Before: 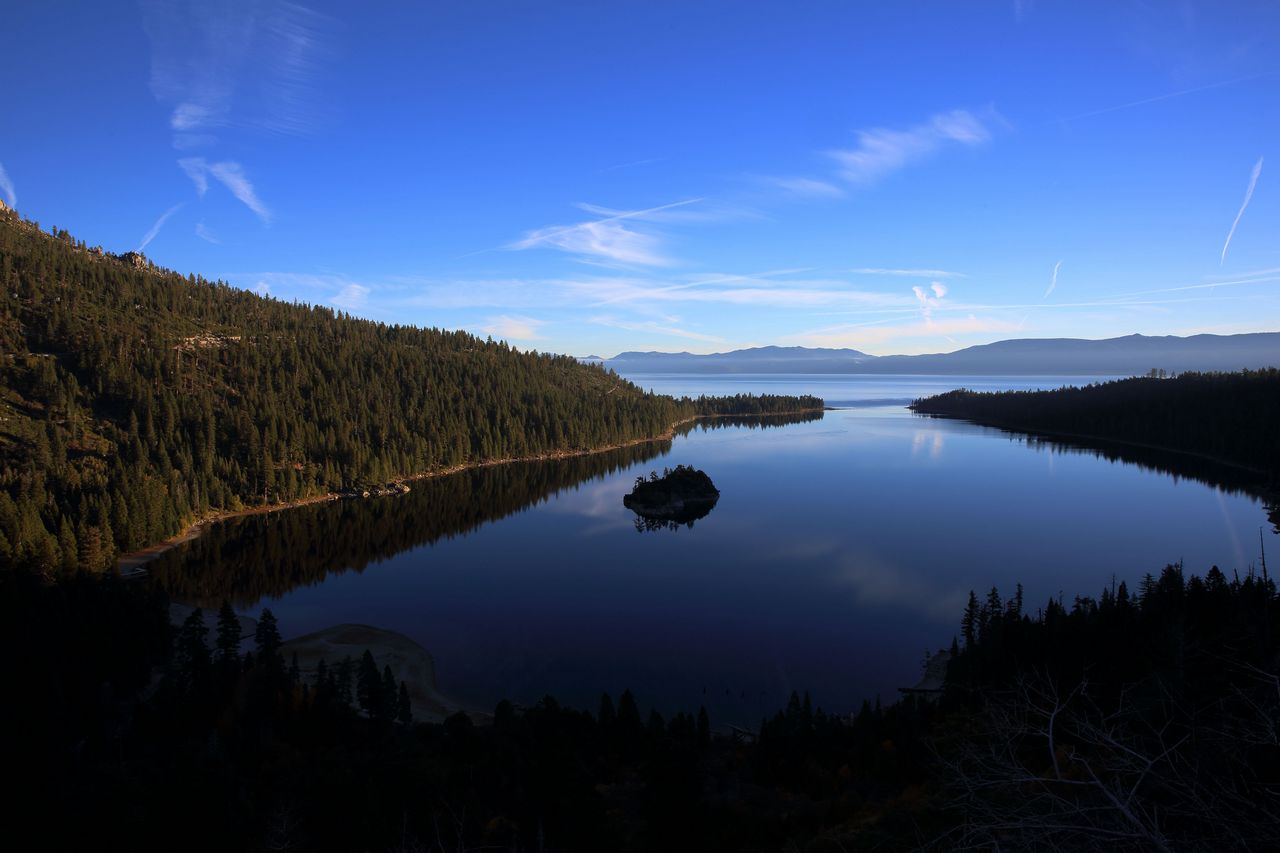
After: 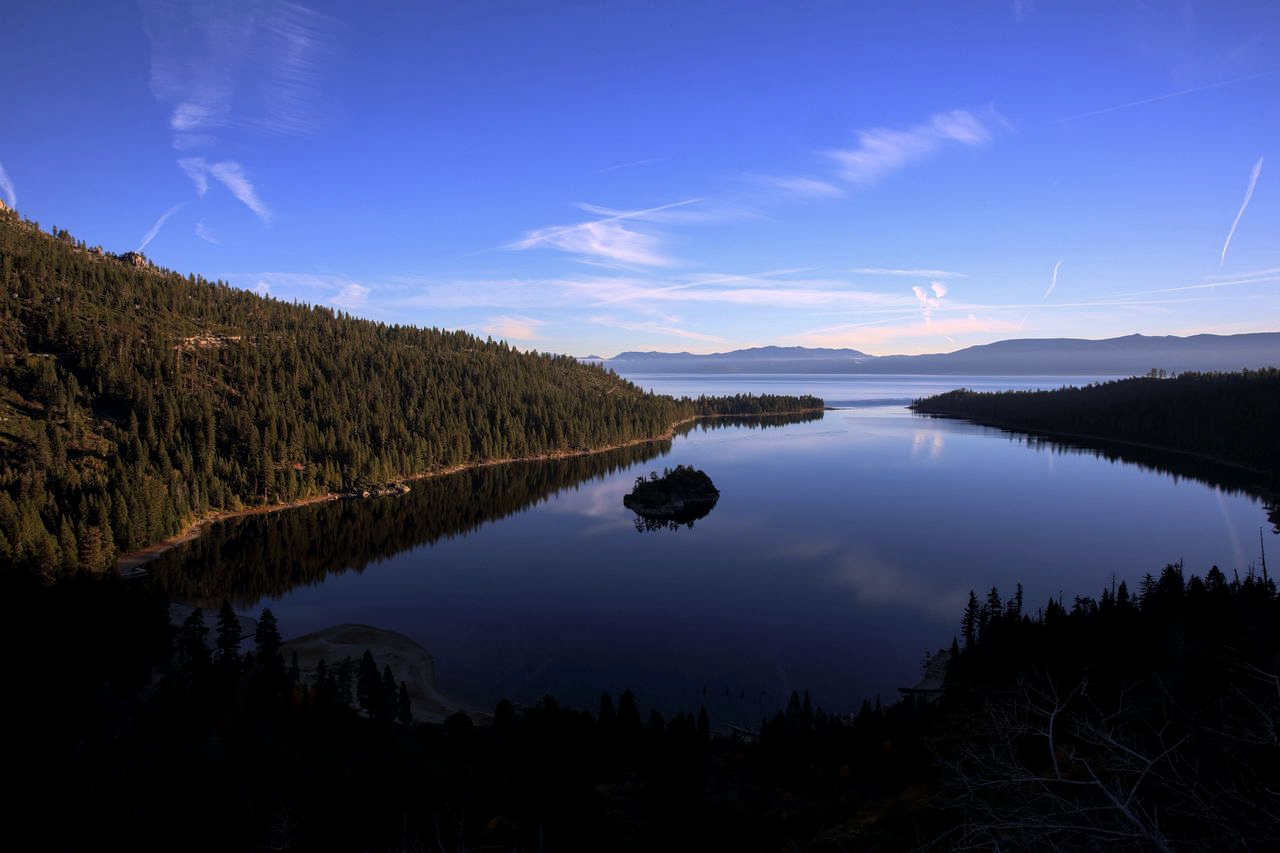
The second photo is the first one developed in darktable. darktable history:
local contrast: on, module defaults
color correction: highlights a* 7.93, highlights b* 3.9
